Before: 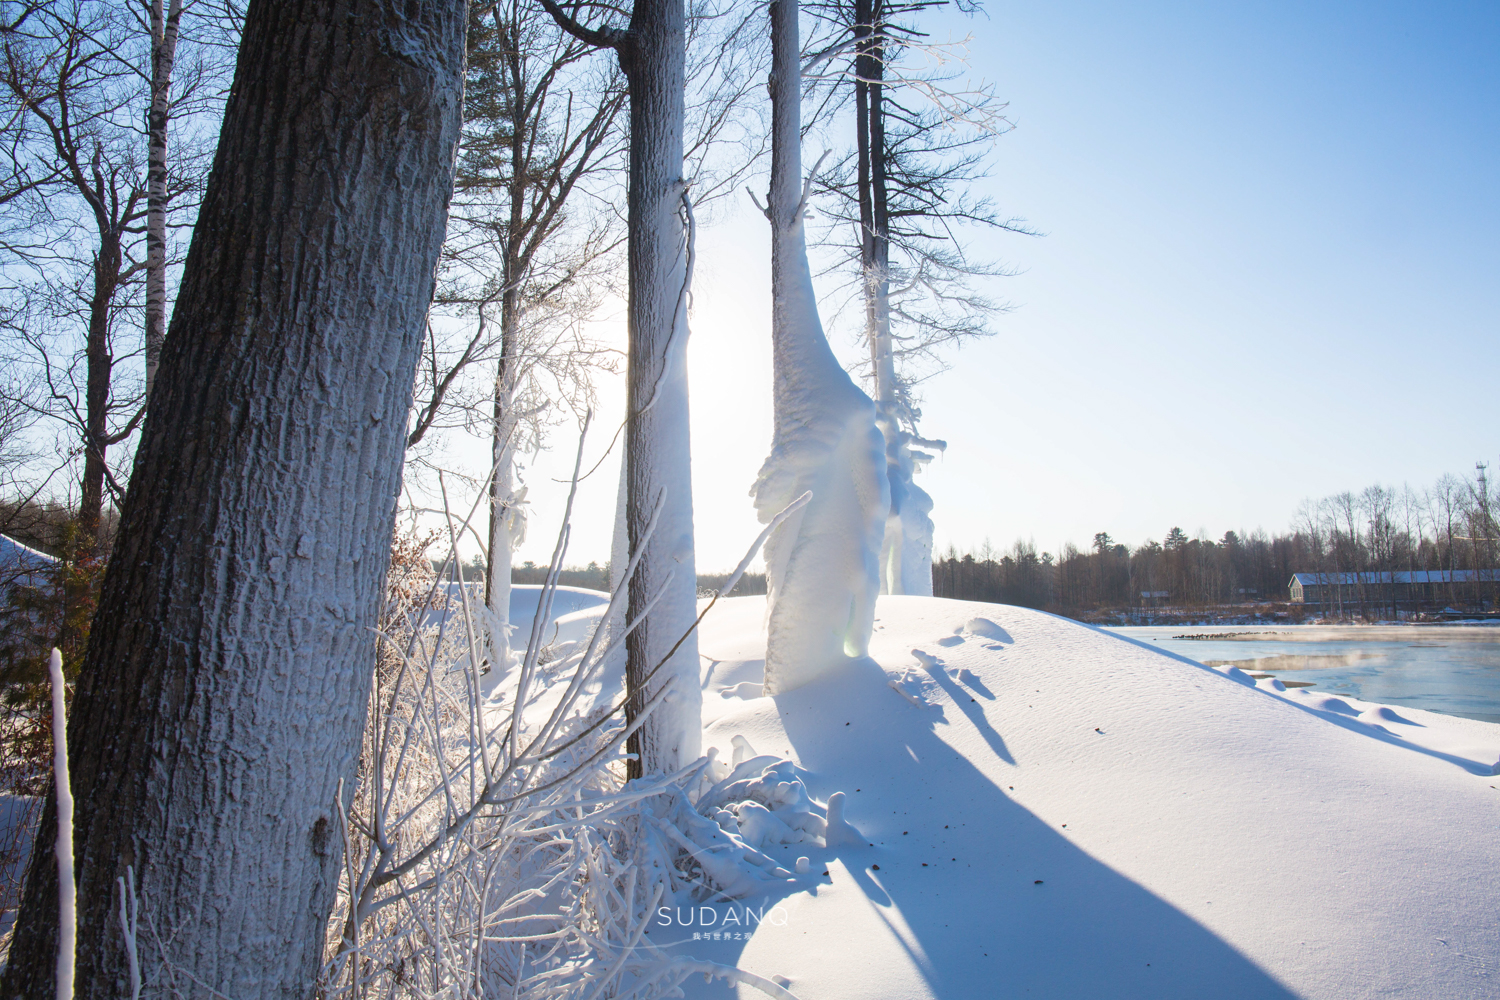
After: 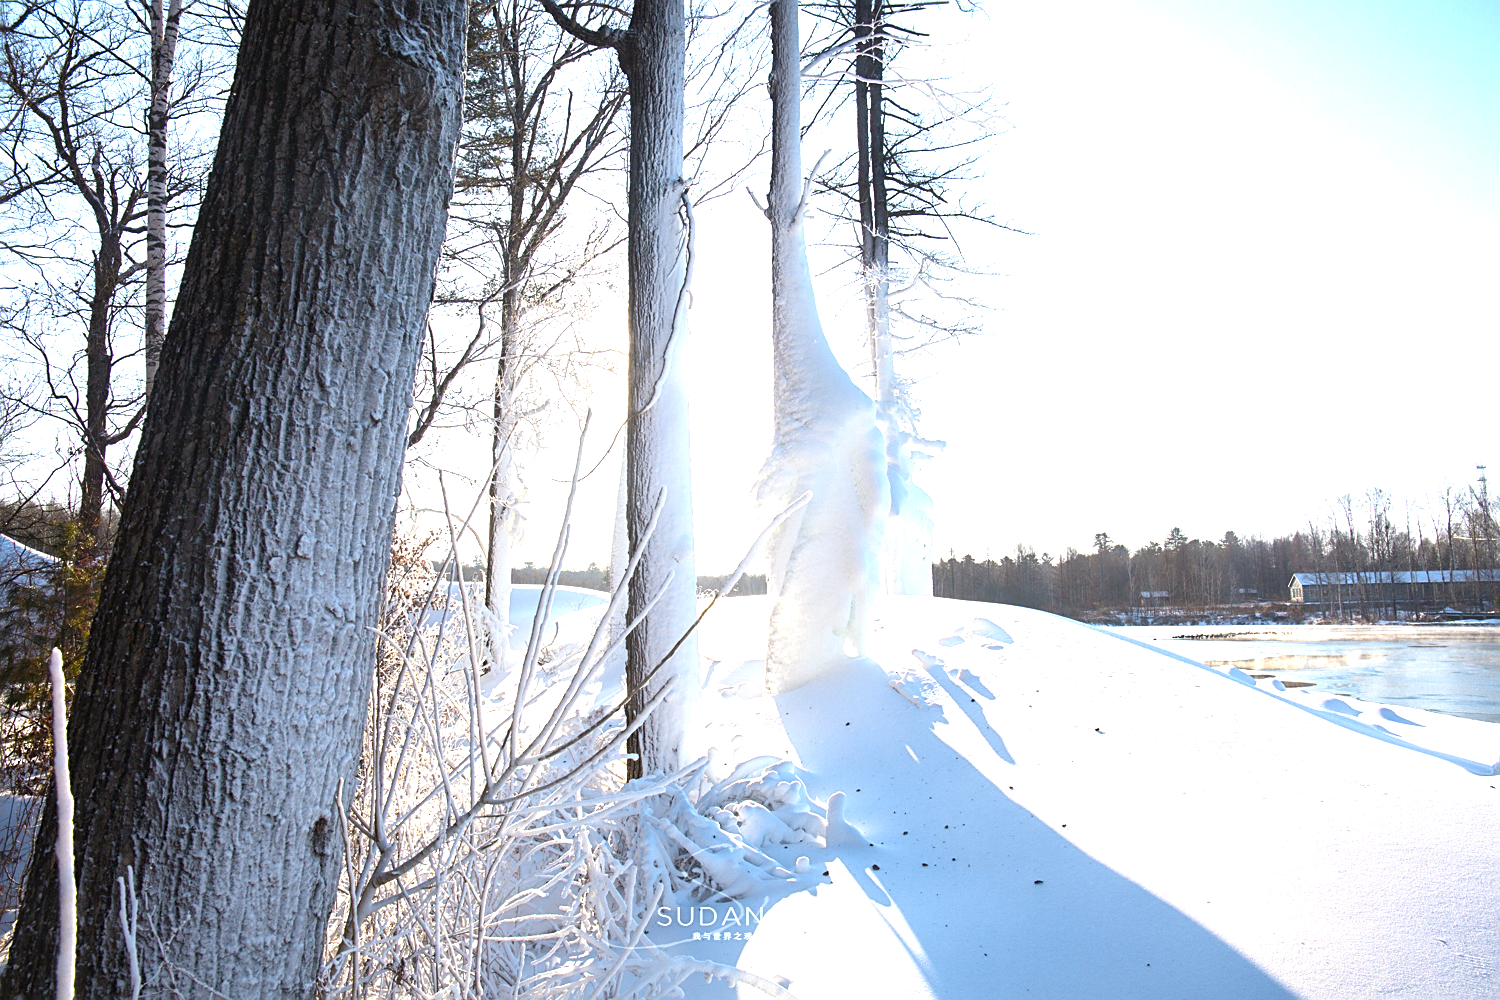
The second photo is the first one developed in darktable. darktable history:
sharpen: on, module defaults
levels: levels [0, 0.394, 0.787]
color zones: curves: ch0 [(0.004, 0.306) (0.107, 0.448) (0.252, 0.656) (0.41, 0.398) (0.595, 0.515) (0.768, 0.628)]; ch1 [(0.07, 0.323) (0.151, 0.452) (0.252, 0.608) (0.346, 0.221) (0.463, 0.189) (0.61, 0.368) (0.735, 0.395) (0.921, 0.412)]; ch2 [(0, 0.476) (0.132, 0.512) (0.243, 0.512) (0.397, 0.48) (0.522, 0.376) (0.634, 0.536) (0.761, 0.46)]
